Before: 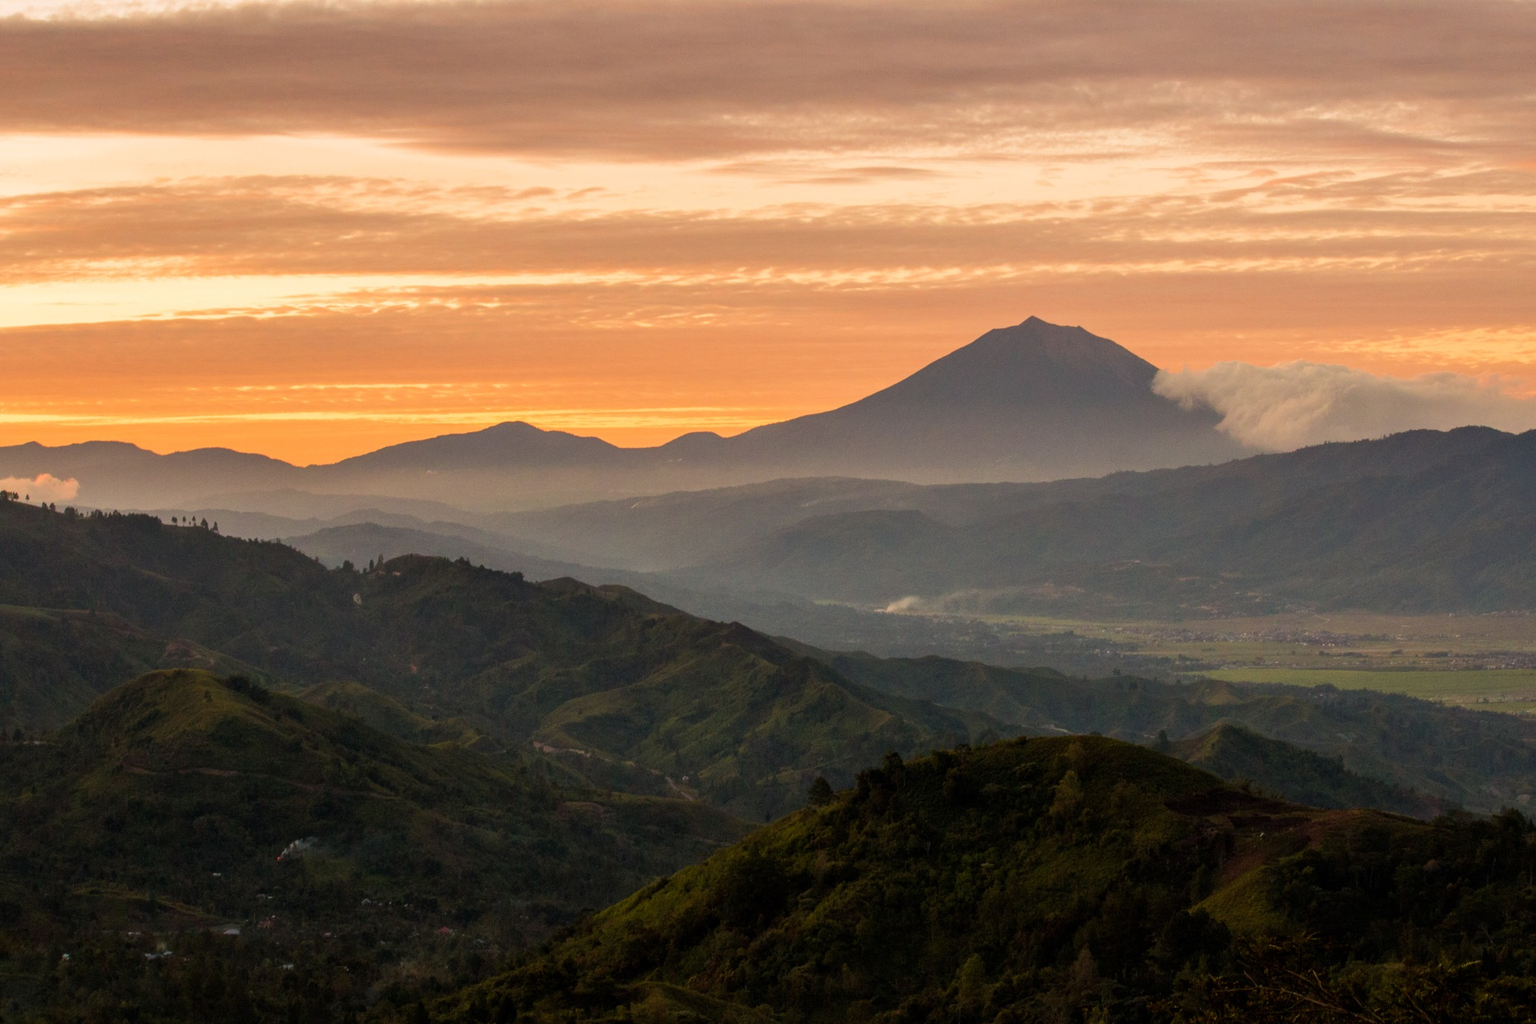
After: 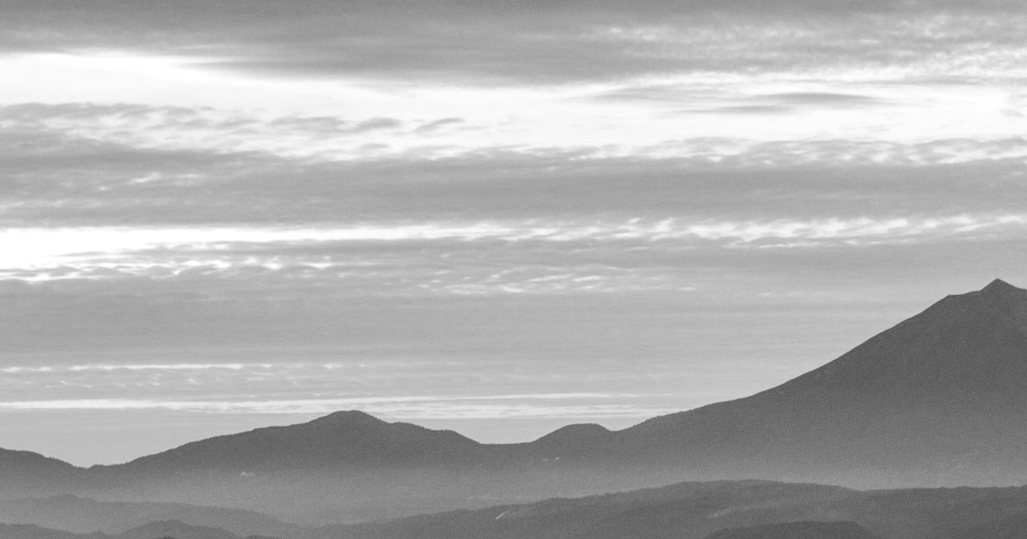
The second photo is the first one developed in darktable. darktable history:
local contrast: highlights 107%, shadows 98%, detail 120%, midtone range 0.2
color zones: curves: ch0 [(0, 0.613) (0.01, 0.613) (0.245, 0.448) (0.498, 0.529) (0.642, 0.665) (0.879, 0.777) (0.99, 0.613)]; ch1 [(0, 0) (0.143, 0) (0.286, 0) (0.429, 0) (0.571, 0) (0.714, 0) (0.857, 0)]
crop: left 15.305%, top 9.121%, right 31.166%, bottom 48.719%
color balance rgb: shadows lift › chroma 5.153%, shadows lift › hue 238.1°, power › luminance -3.798%, power › hue 140.73°, perceptual saturation grading › global saturation 20%, perceptual saturation grading › highlights -25.299%, perceptual saturation grading › shadows 50.204%, perceptual brilliance grading › highlights 10.23%, perceptual brilliance grading › mid-tones 5.383%, global vibrance 20%
